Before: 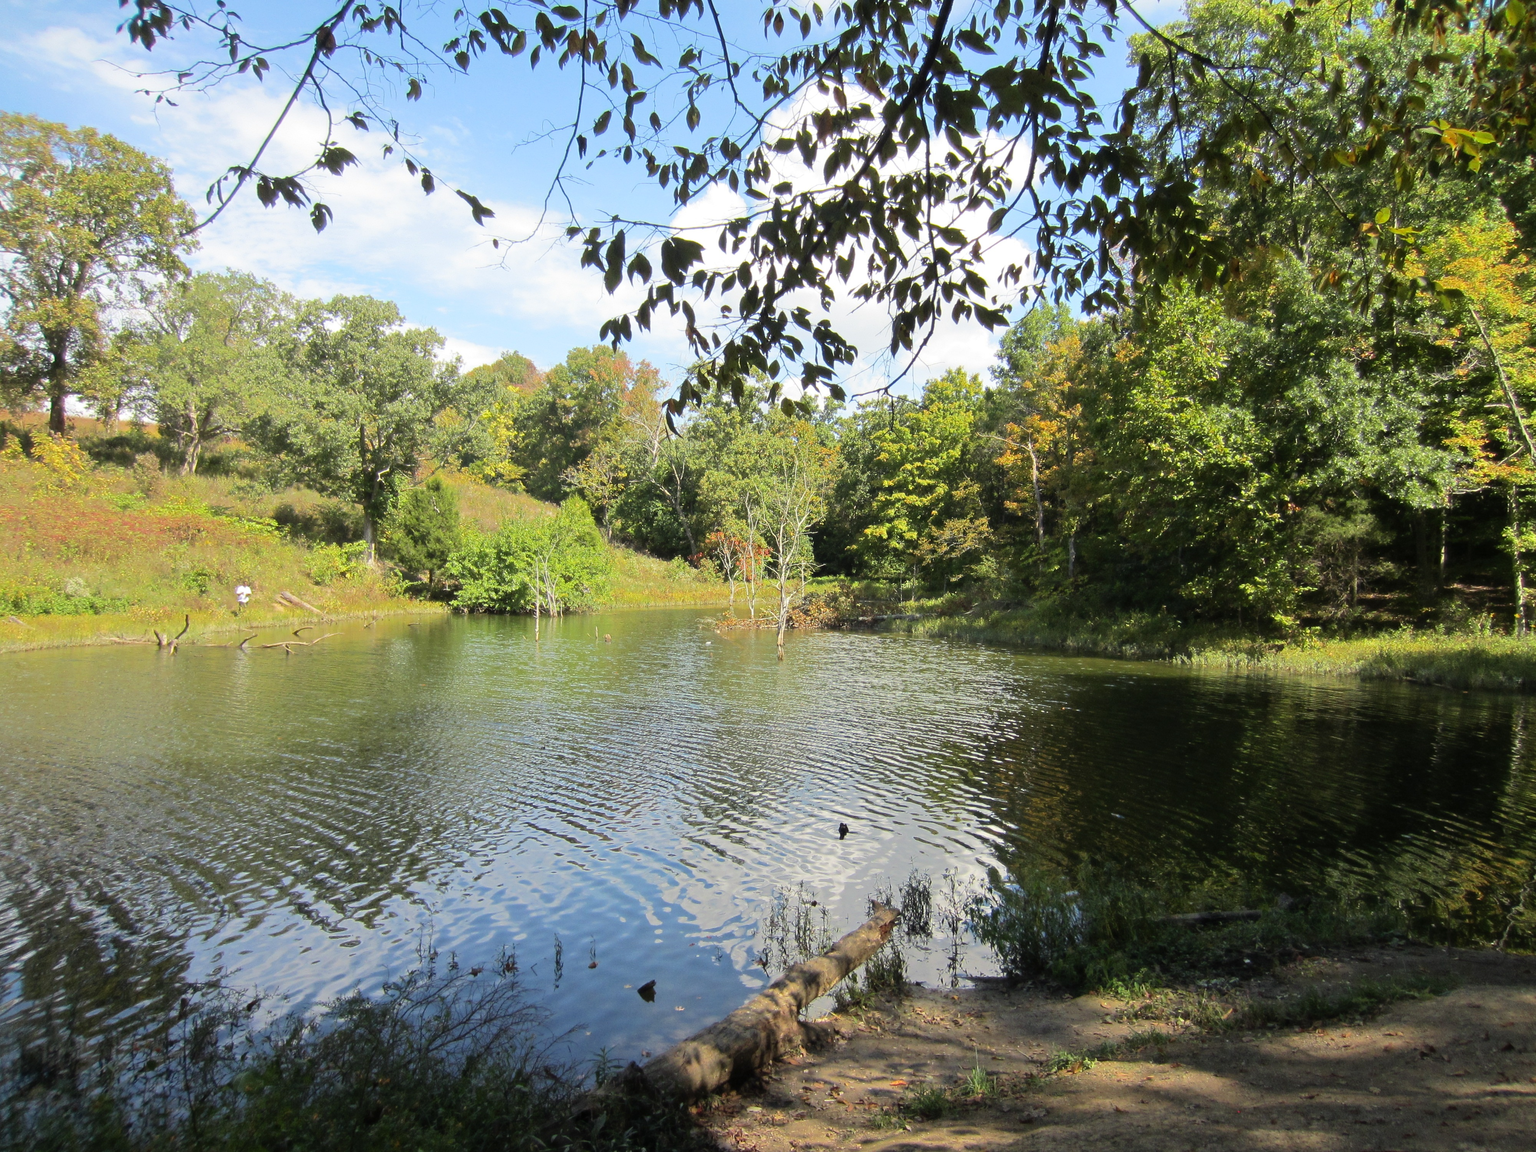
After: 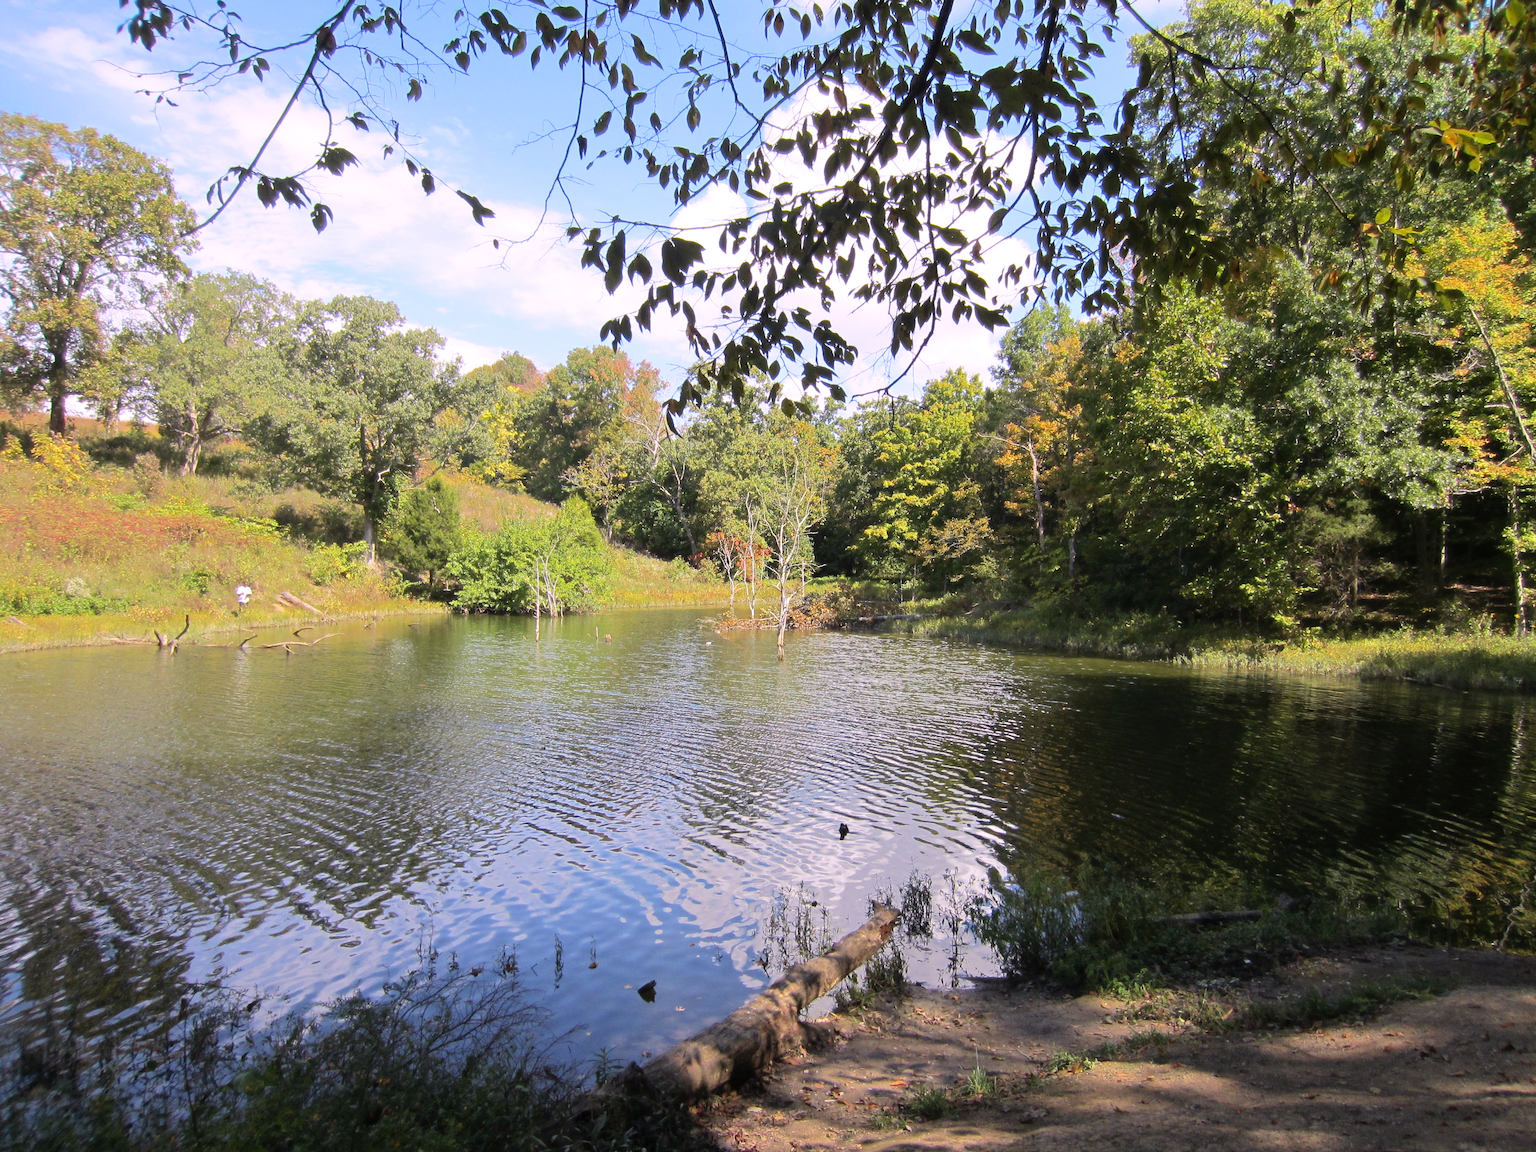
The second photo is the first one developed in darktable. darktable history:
tone equalizer: on, module defaults
white balance: red 1.066, blue 1.119
